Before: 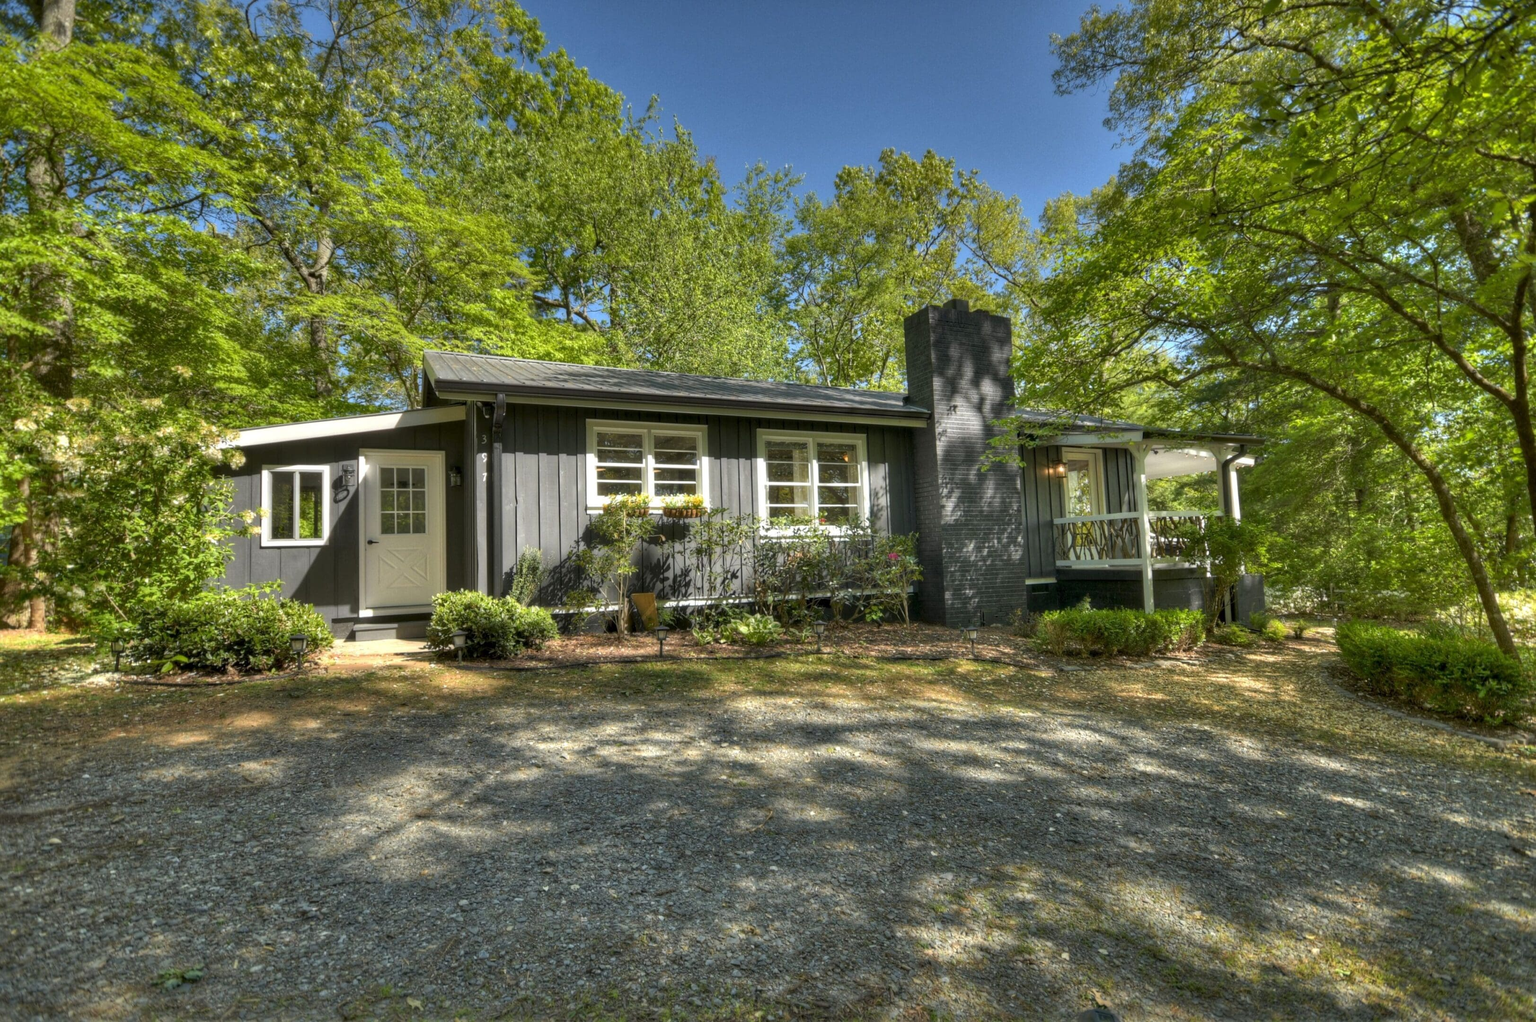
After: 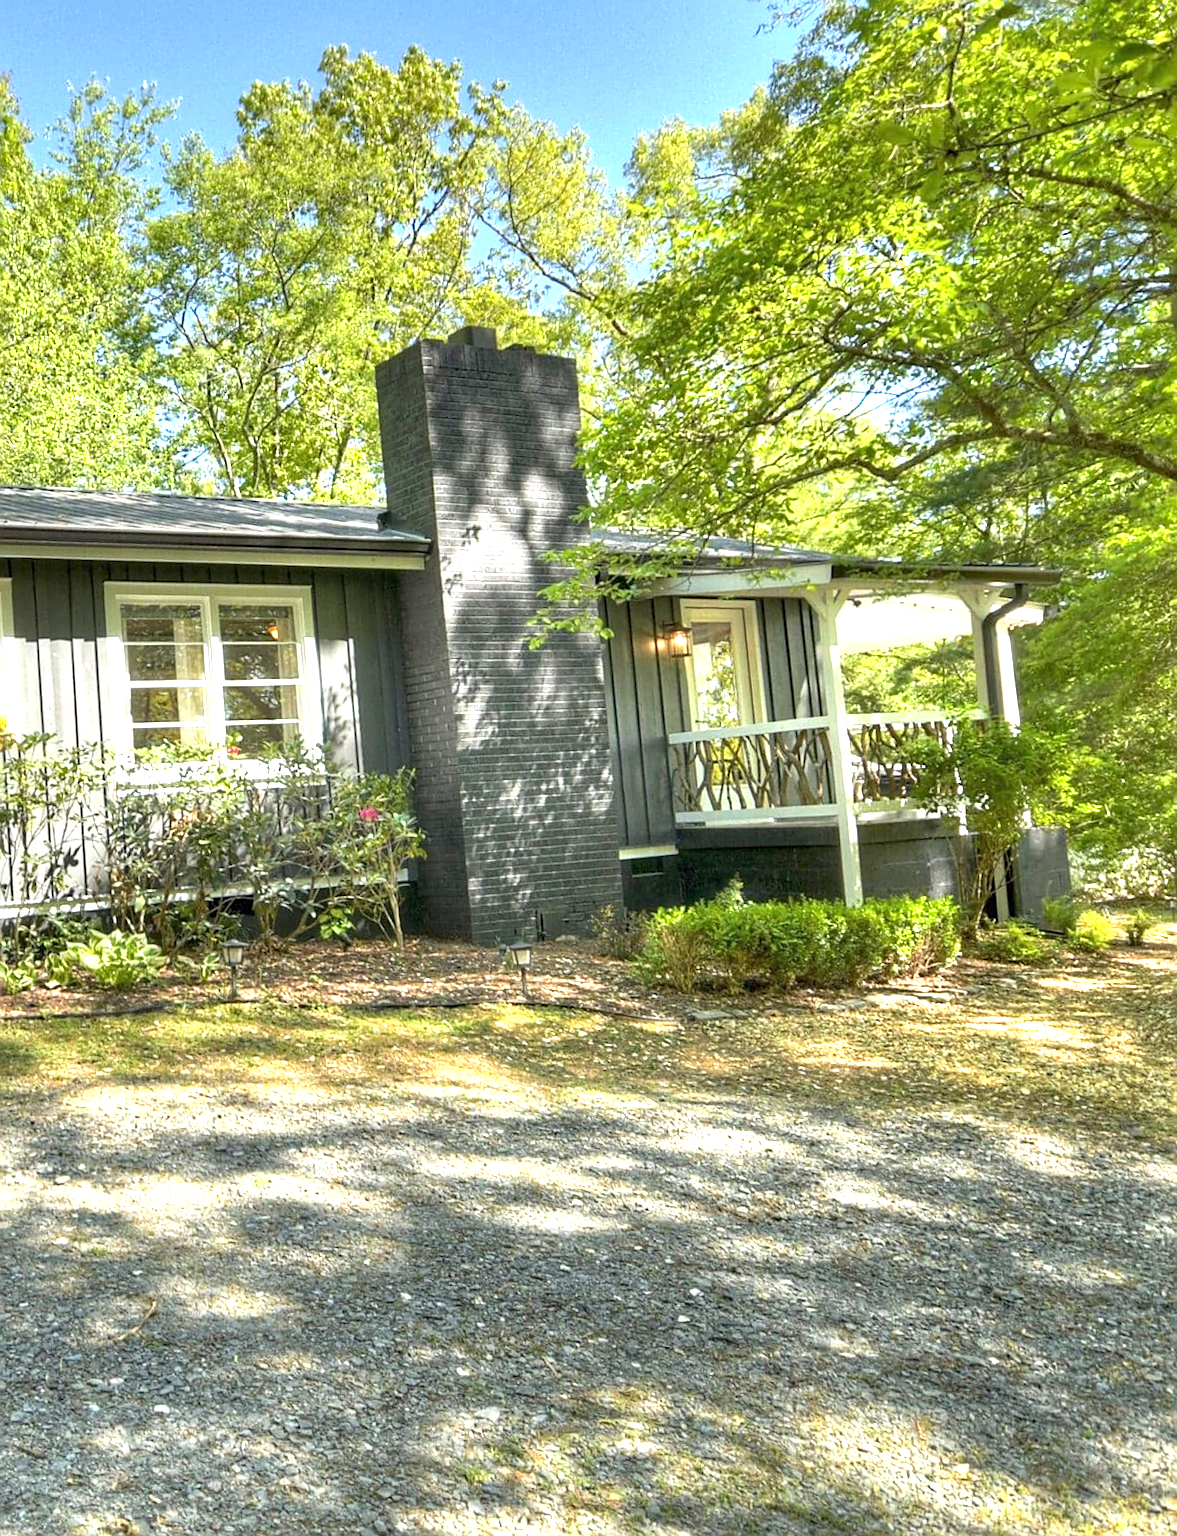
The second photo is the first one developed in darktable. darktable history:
exposure: black level correction 0, exposure 1.45 EV, compensate exposure bias true, compensate highlight preservation false
sharpen: on, module defaults
crop: left 45.721%, top 13.393%, right 14.118%, bottom 10.01%
rotate and perspective: rotation -1.77°, lens shift (horizontal) 0.004, automatic cropping off
